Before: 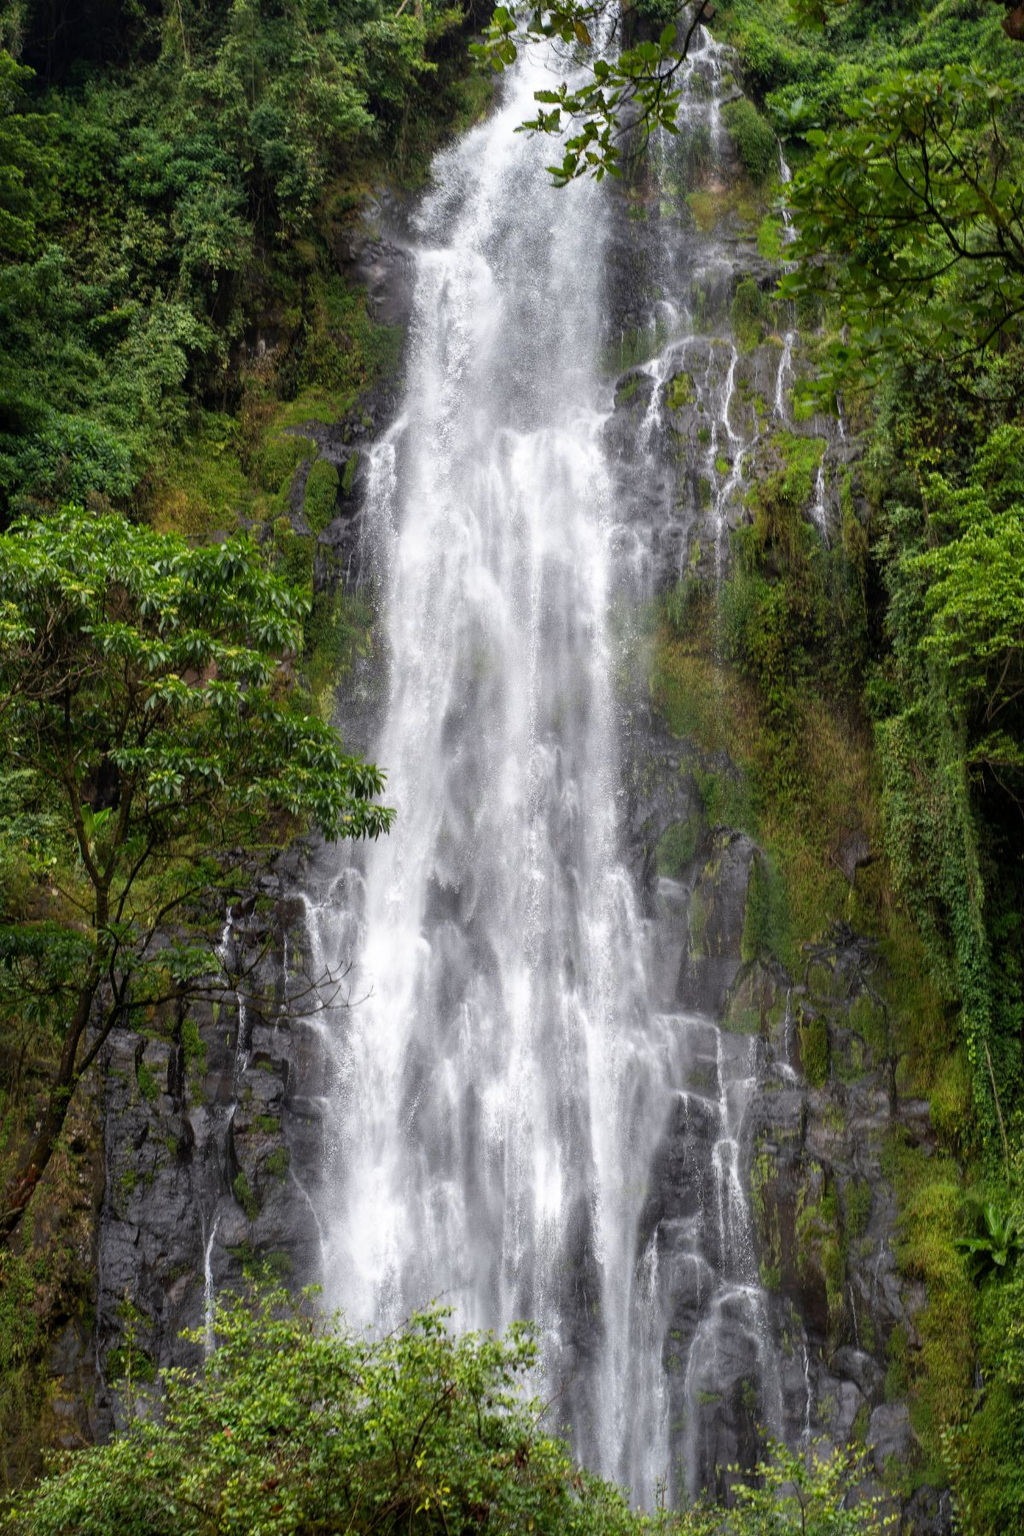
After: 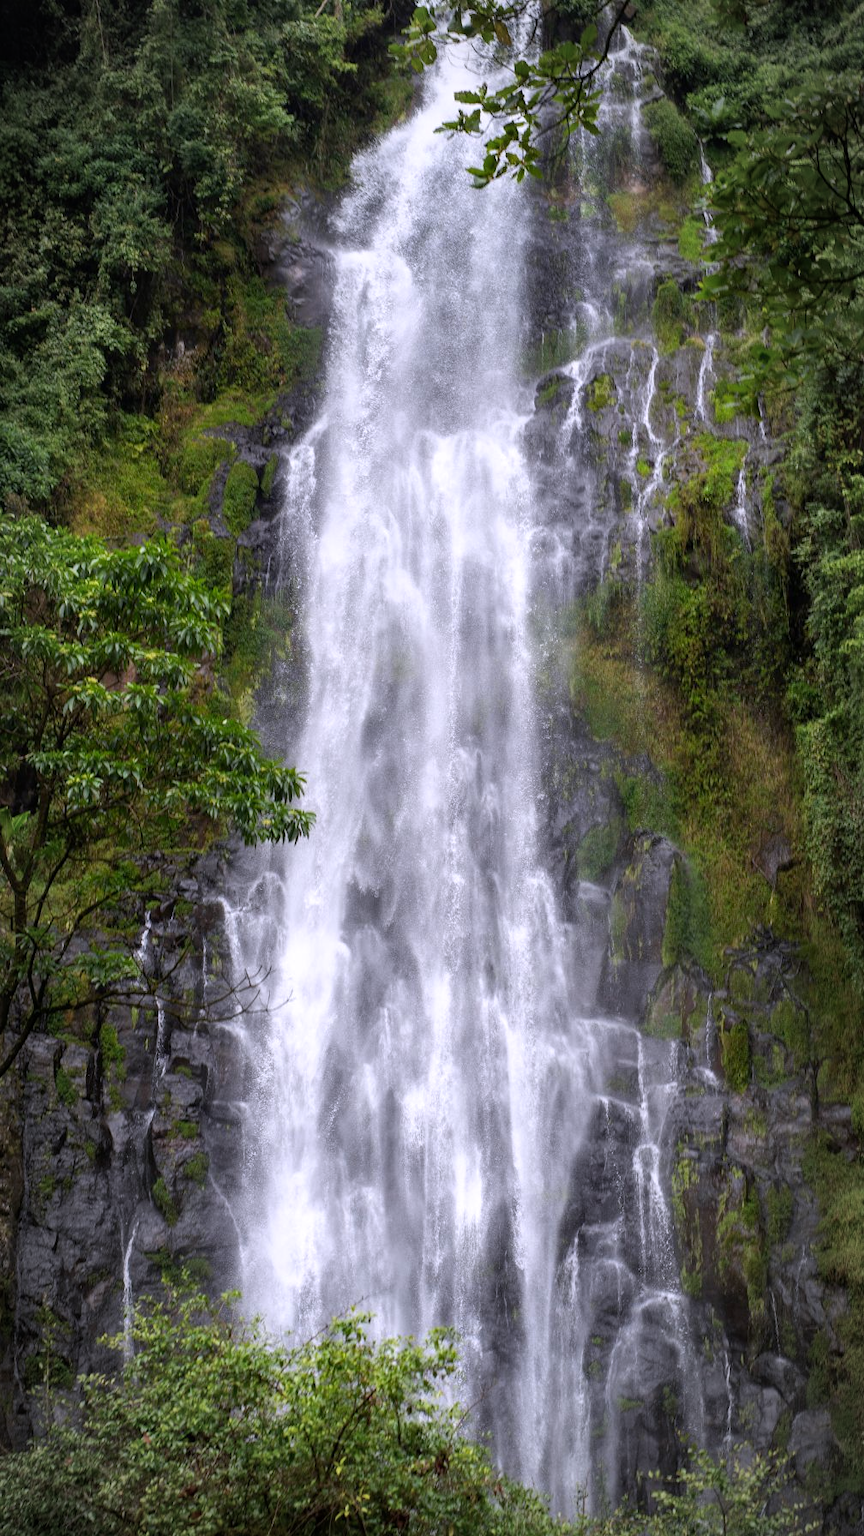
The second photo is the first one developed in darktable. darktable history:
crop: left 8.026%, right 7.374%
white balance: red 1.004, blue 1.096
vignetting: automatic ratio true
